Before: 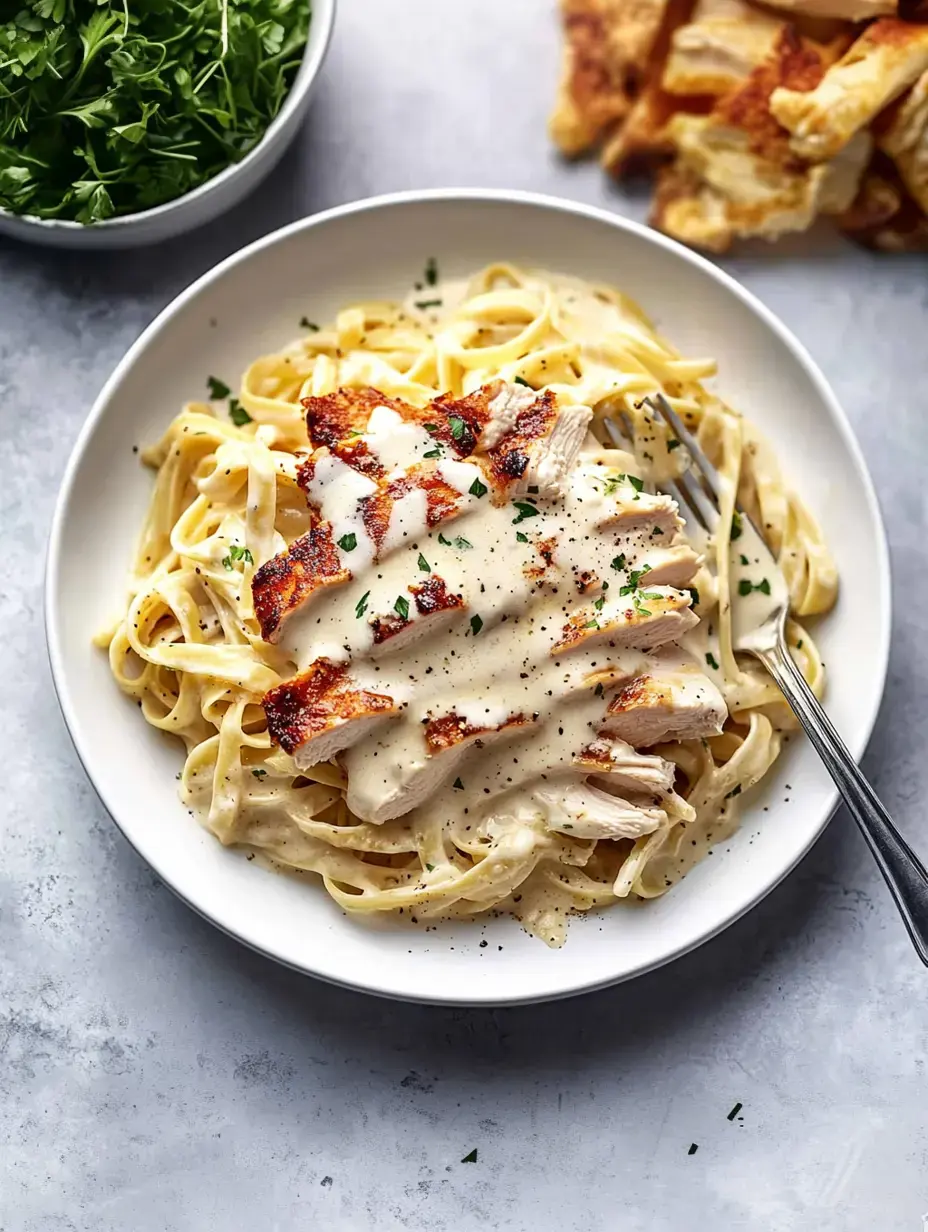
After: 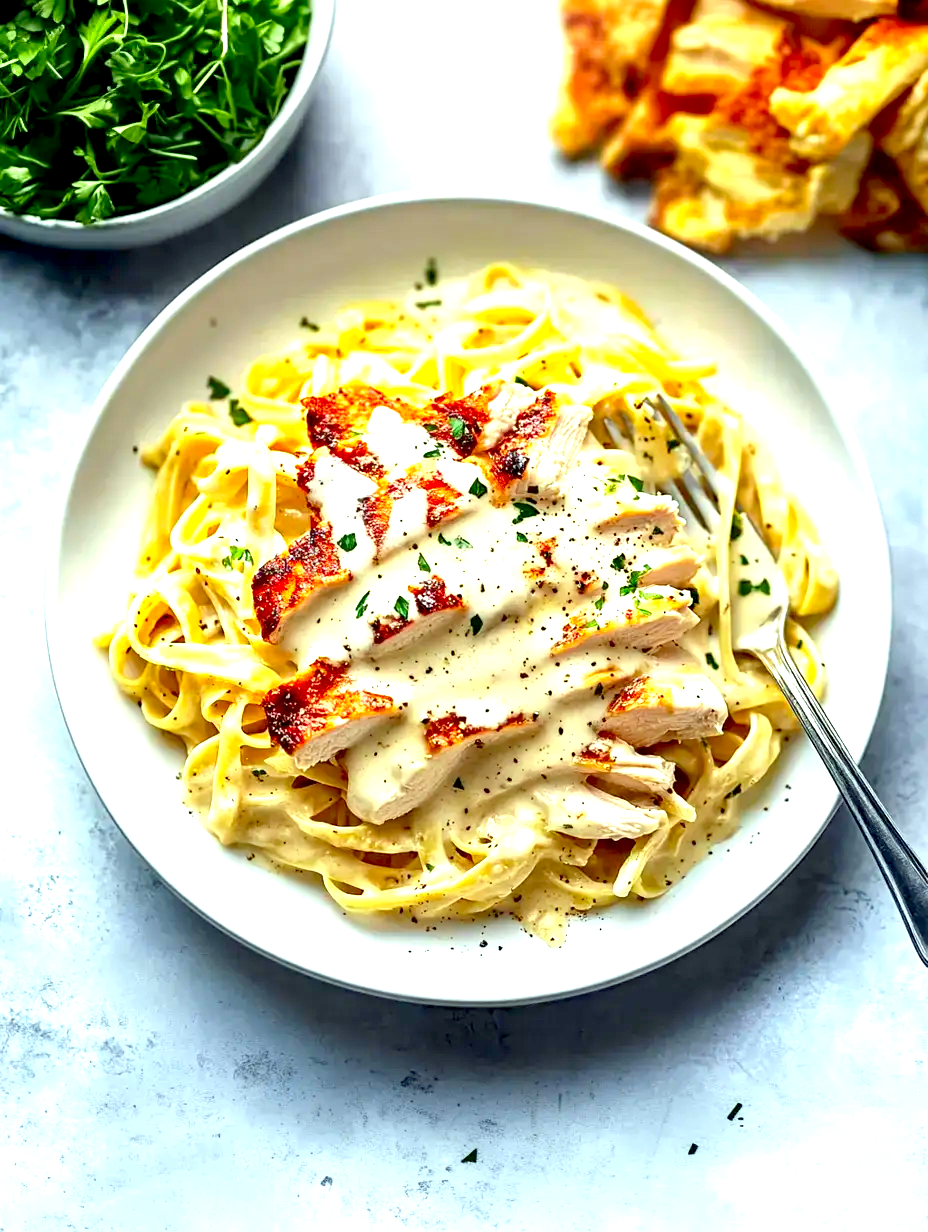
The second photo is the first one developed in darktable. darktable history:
exposure: black level correction 0.008, exposure 0.971 EV, compensate highlight preservation false
color correction: highlights a* -7.41, highlights b* 1.21, shadows a* -3.65, saturation 1.37
